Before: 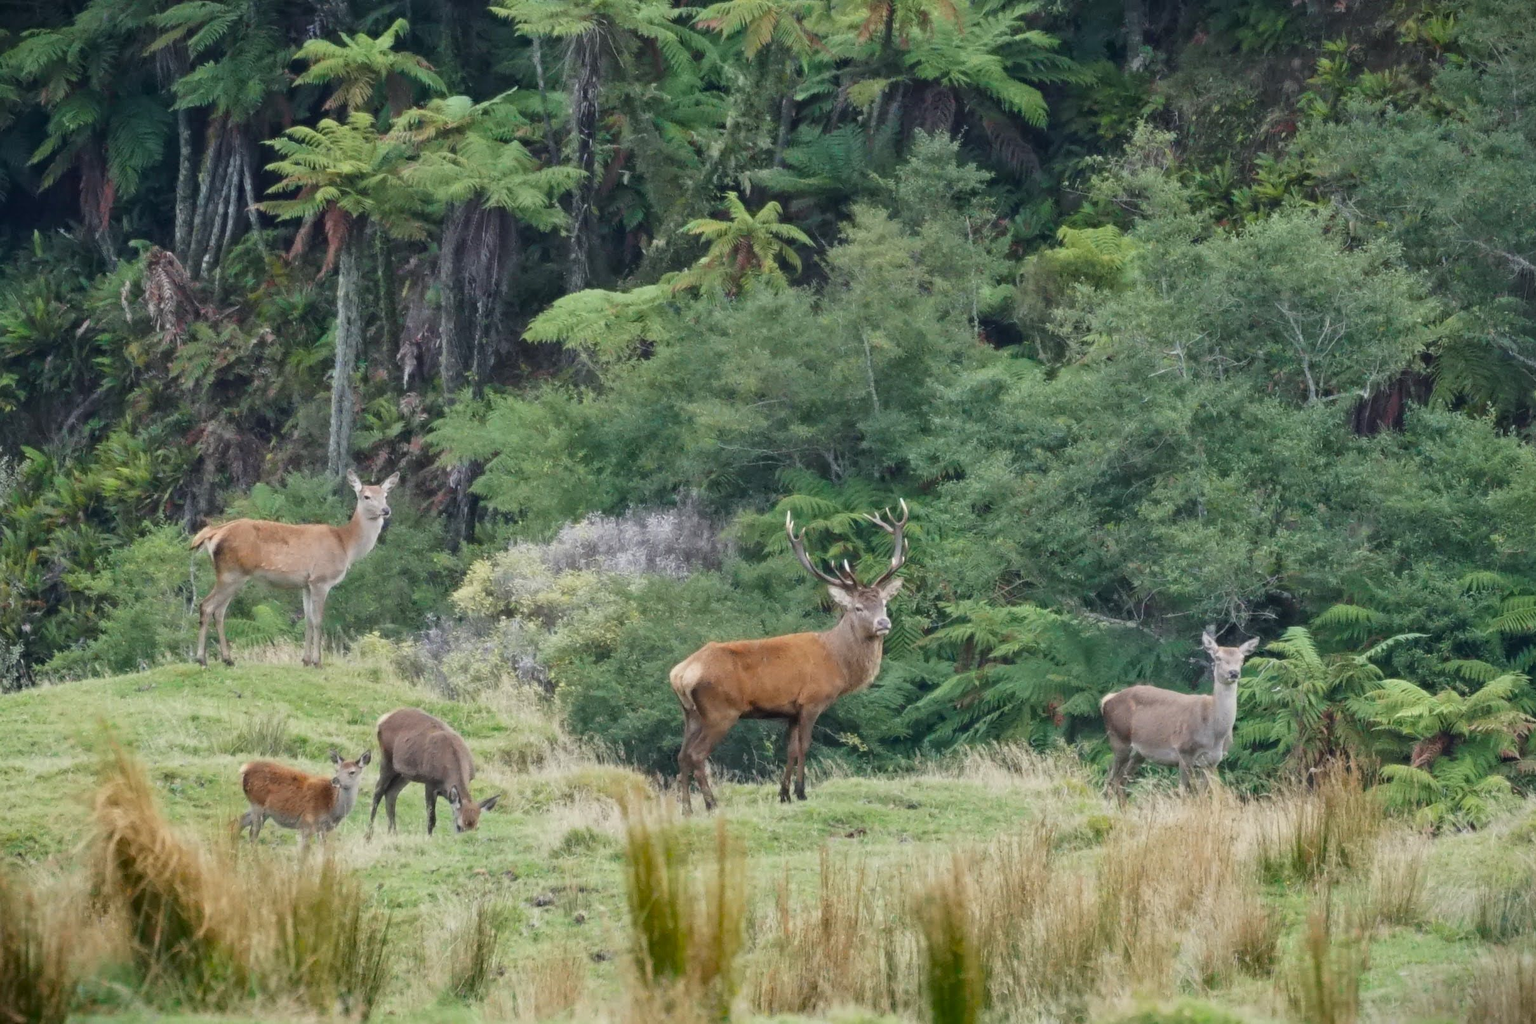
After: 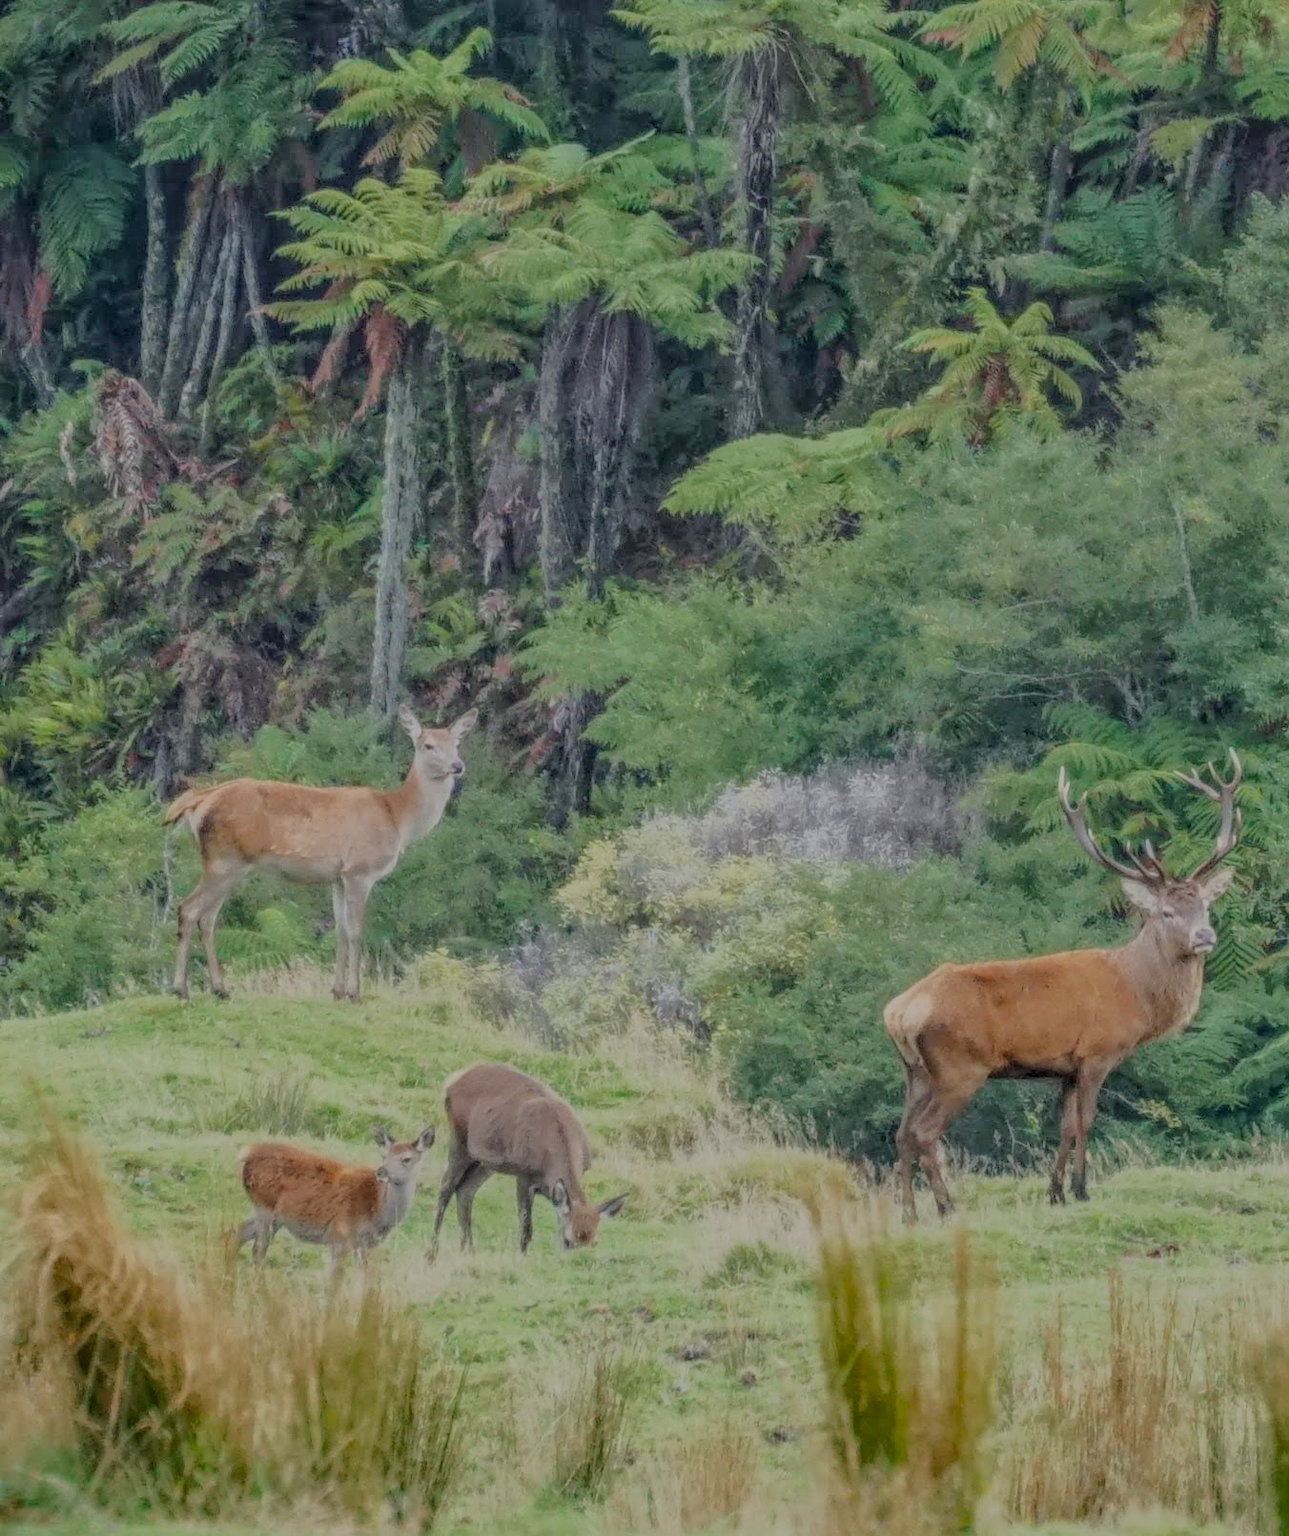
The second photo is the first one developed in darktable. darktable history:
crop: left 5.329%, right 38.749%
filmic rgb: black relative exposure -7.97 EV, white relative exposure 8.02 EV, target black luminance 0%, hardness 2.41, latitude 76.06%, contrast 0.57, shadows ↔ highlights balance 0.004%, add noise in highlights 0.001, color science v3 (2019), use custom middle-gray values true, contrast in highlights soft
local contrast: highlights 20%, shadows 28%, detail 201%, midtone range 0.2
